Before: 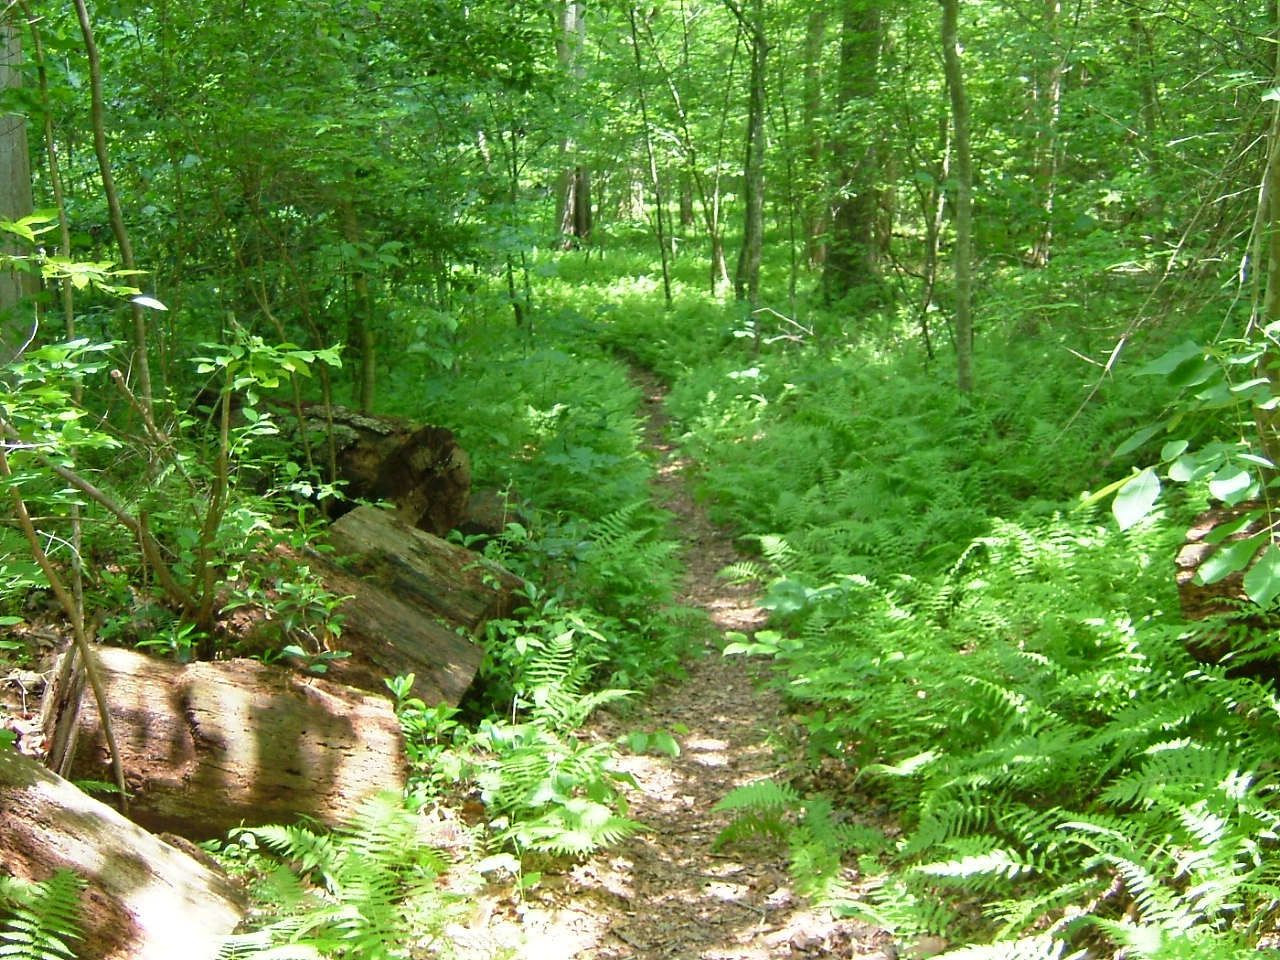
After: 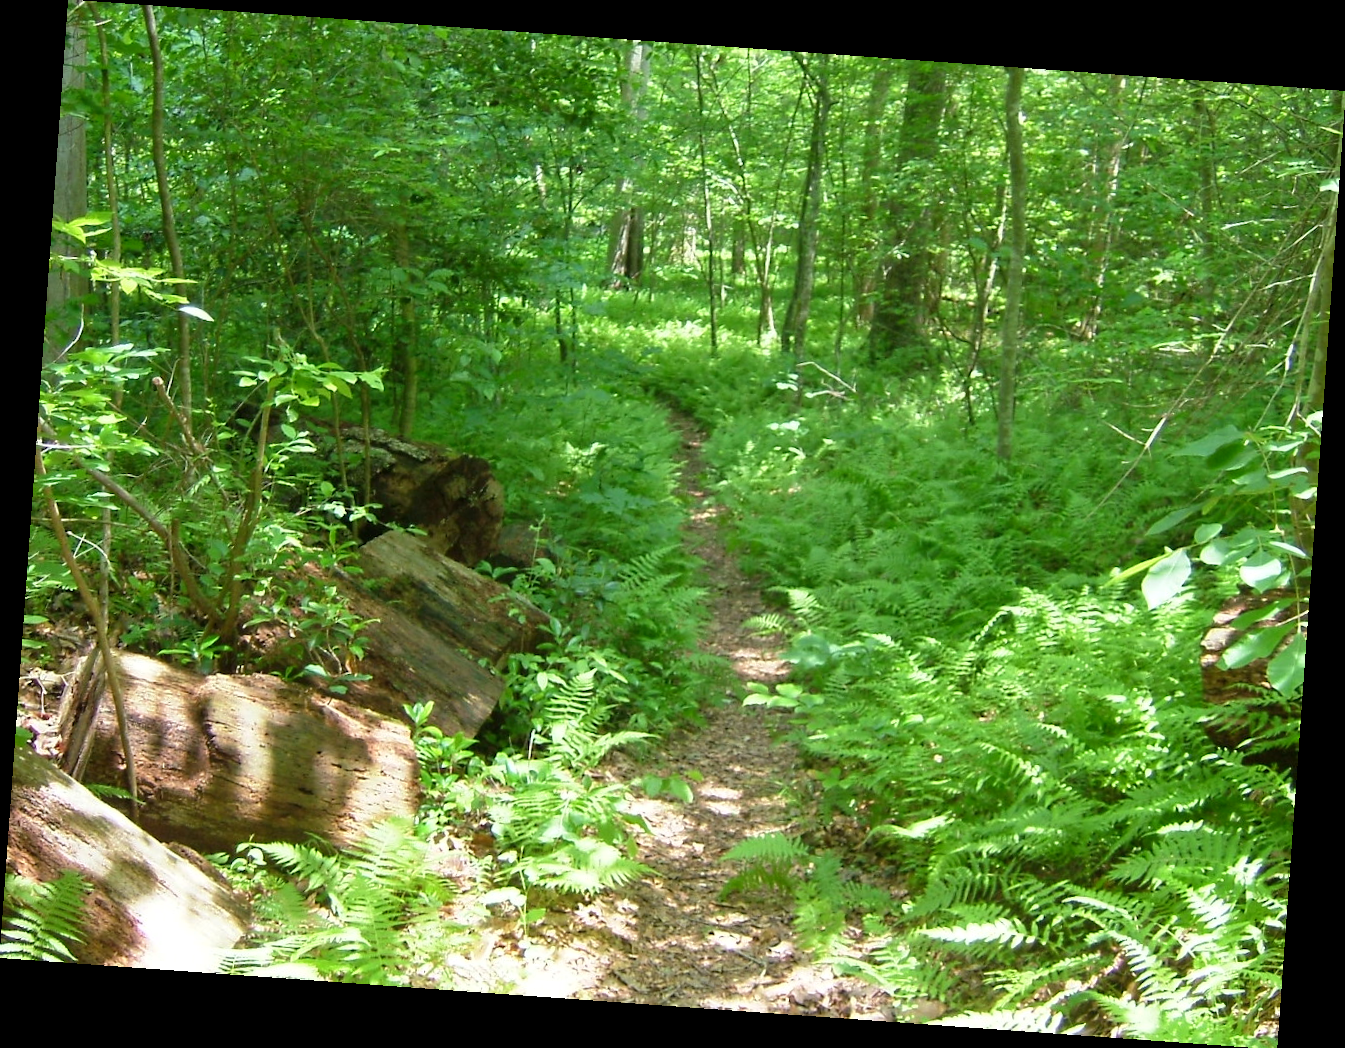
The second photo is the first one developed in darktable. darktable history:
exposure: compensate highlight preservation false
rotate and perspective: rotation 4.1°, automatic cropping off
